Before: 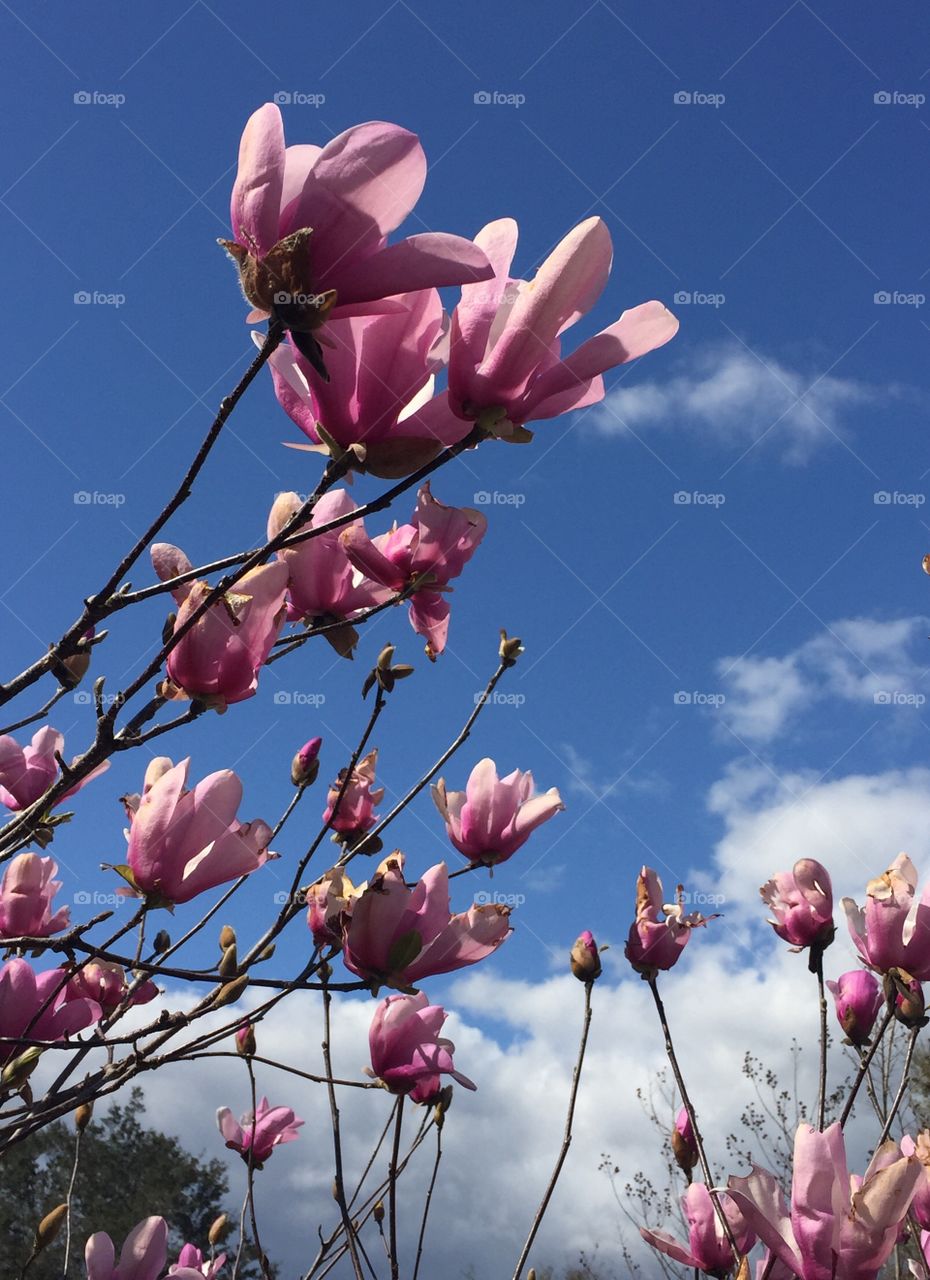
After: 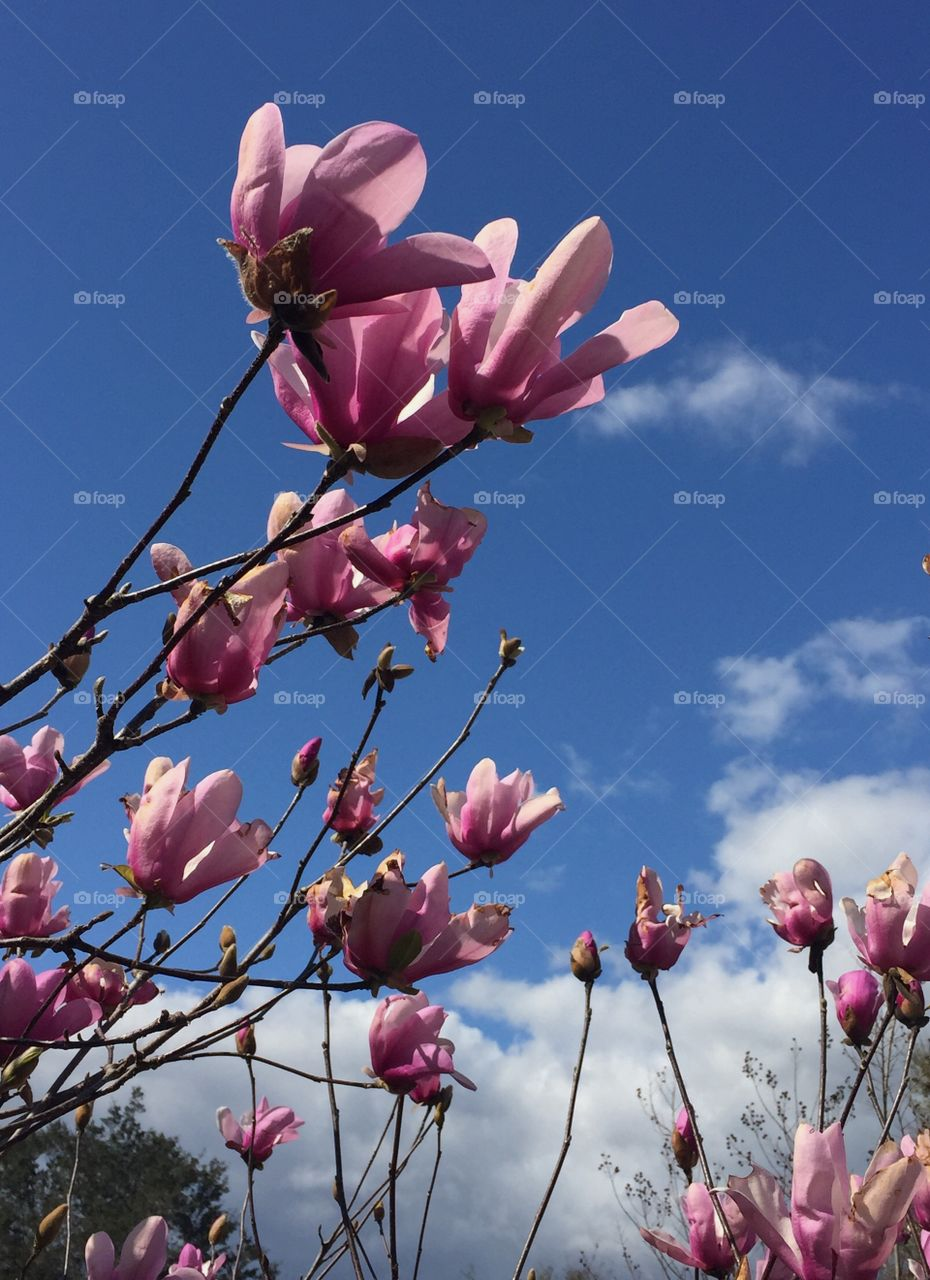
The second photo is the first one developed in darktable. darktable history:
shadows and highlights: shadows -20.24, white point adjustment -1.87, highlights -34.94, highlights color adjustment 49.24%
